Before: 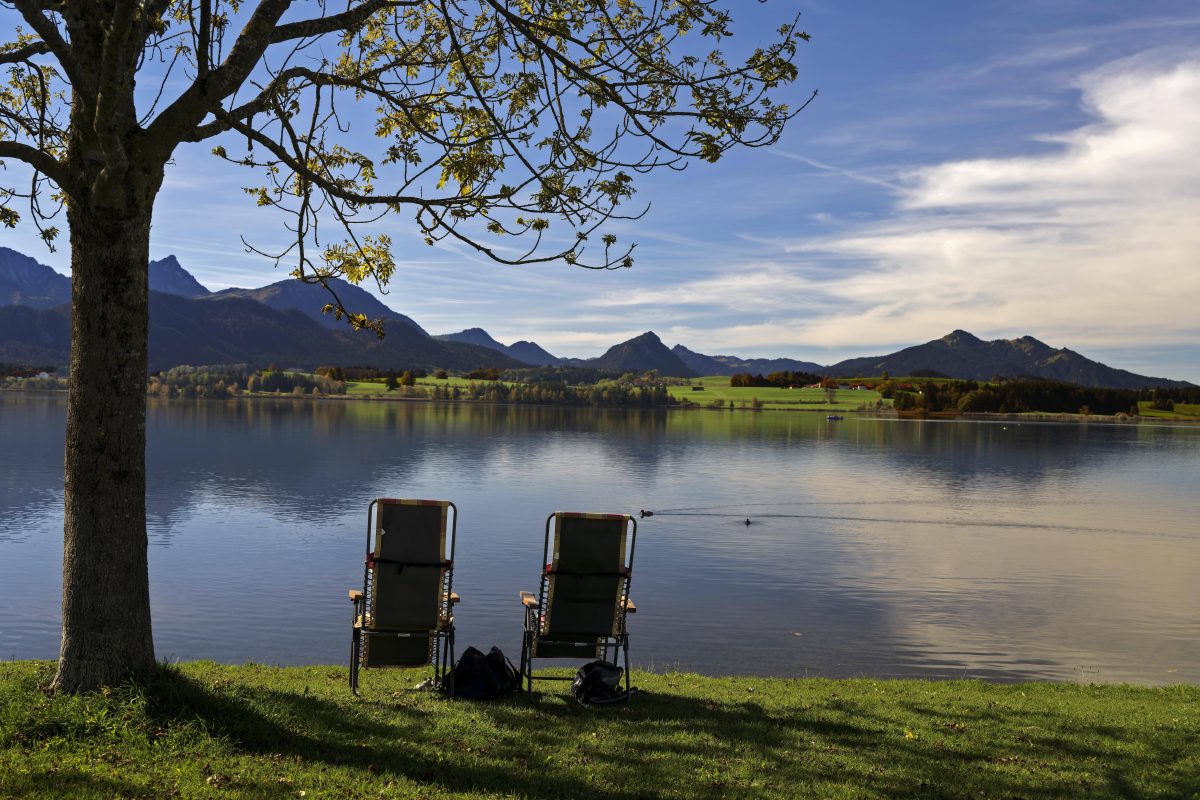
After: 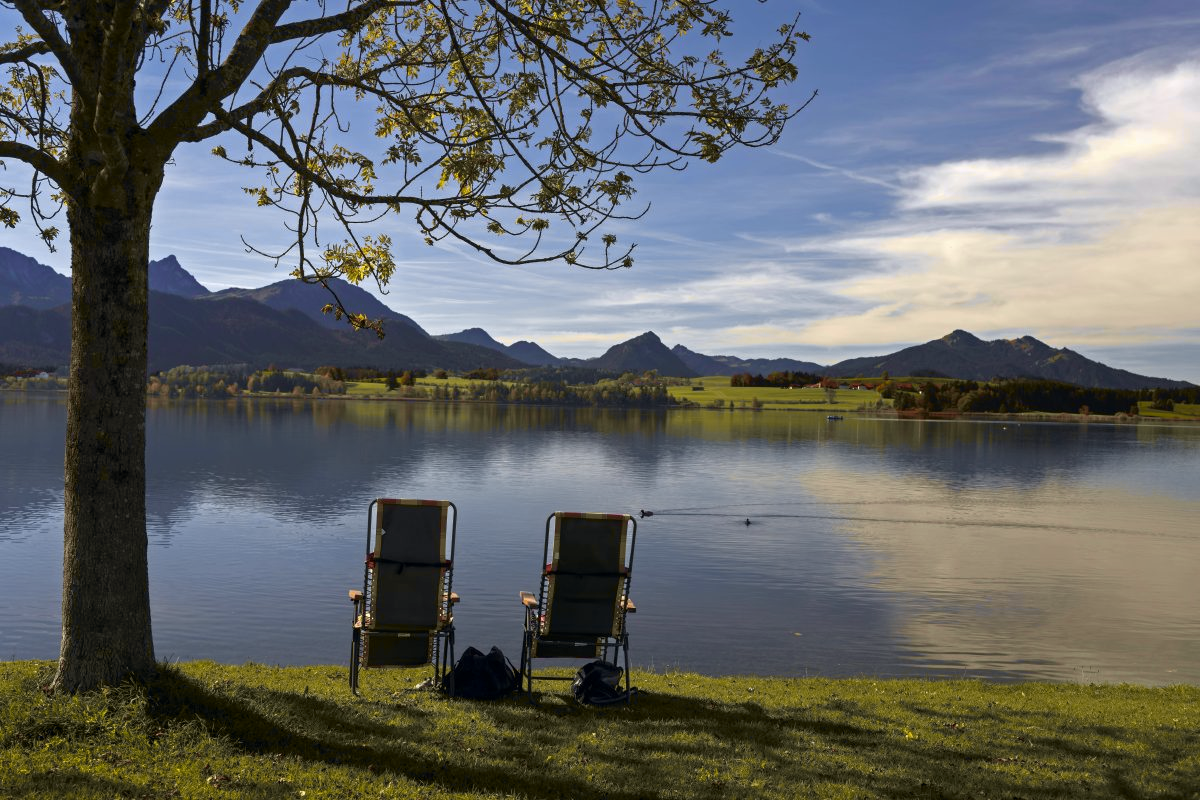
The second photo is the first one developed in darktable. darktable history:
tone curve: curves: ch0 [(0, 0) (0.15, 0.17) (0.452, 0.437) (0.611, 0.588) (0.751, 0.749) (1, 1)]; ch1 [(0, 0) (0.325, 0.327) (0.412, 0.45) (0.453, 0.484) (0.5, 0.499) (0.541, 0.55) (0.617, 0.612) (0.695, 0.697) (1, 1)]; ch2 [(0, 0) (0.386, 0.397) (0.452, 0.459) (0.505, 0.498) (0.524, 0.547) (0.574, 0.566) (0.633, 0.641) (1, 1)], color space Lab, independent channels, preserve colors none
tone equalizer: on, module defaults
